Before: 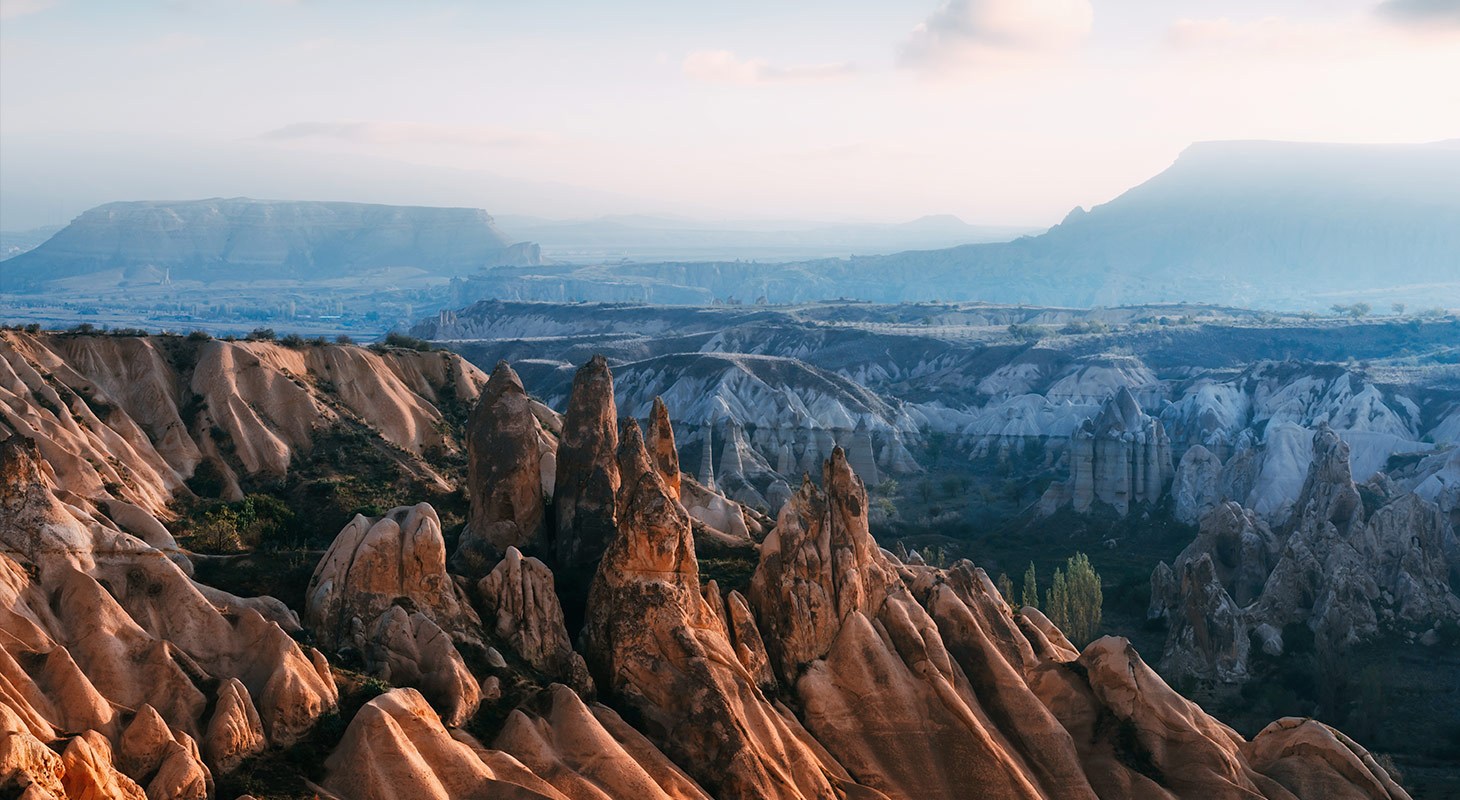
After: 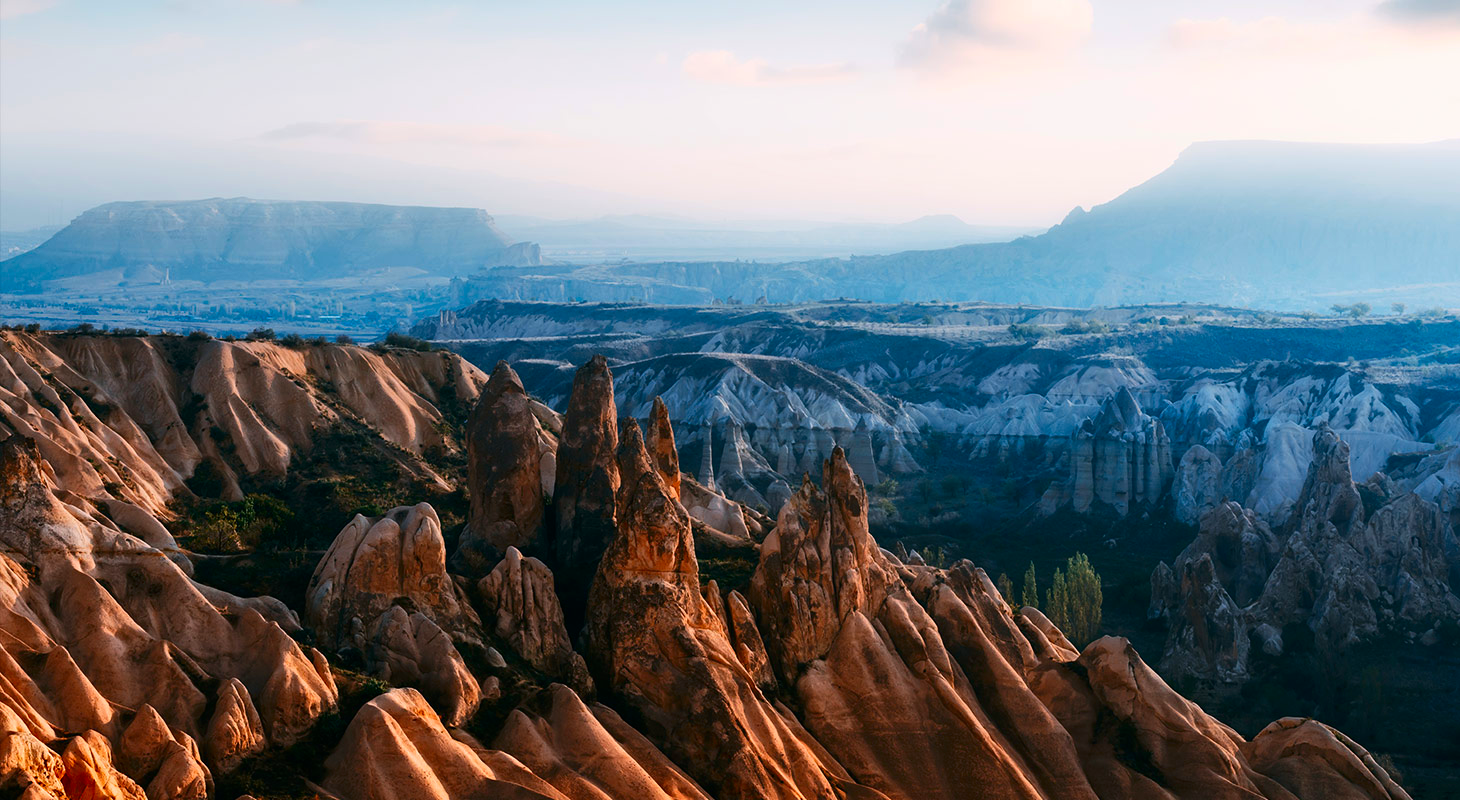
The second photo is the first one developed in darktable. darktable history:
color balance rgb: shadows lift › luminance -9.842%, shadows lift › chroma 0.684%, shadows lift › hue 110.6°, perceptual saturation grading › global saturation -0.003%, global vibrance 24.659%
contrast brightness saturation: contrast 0.134, brightness -0.047, saturation 0.154
